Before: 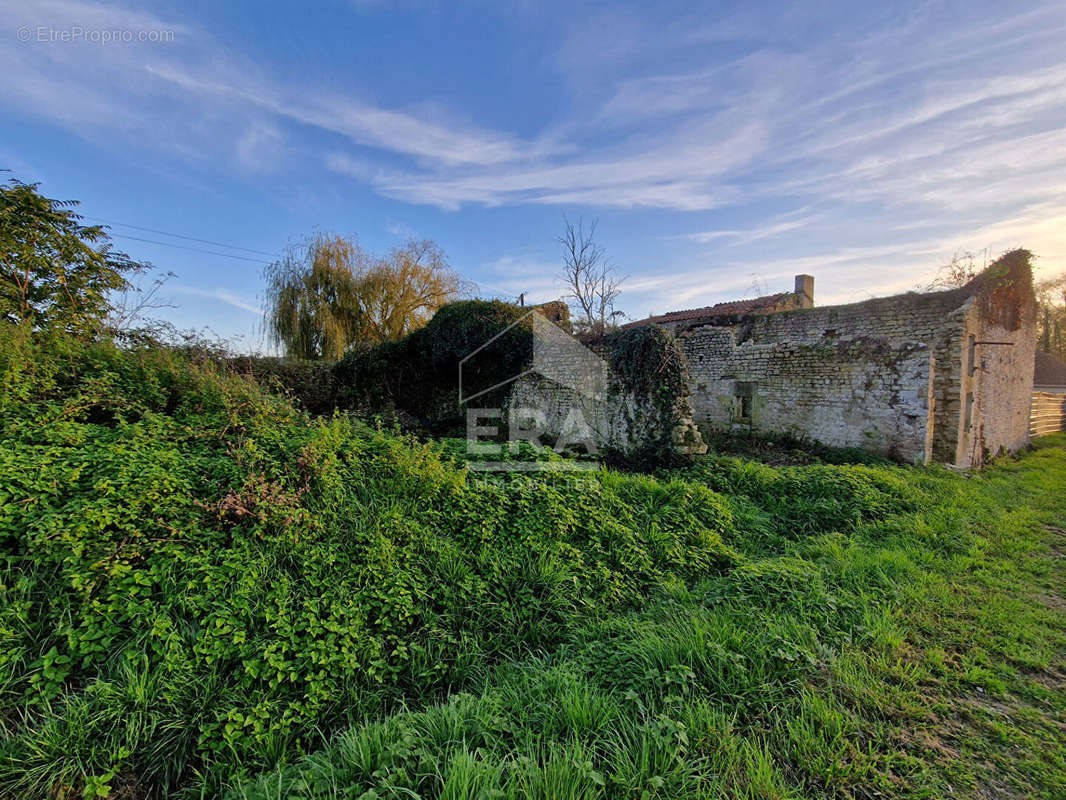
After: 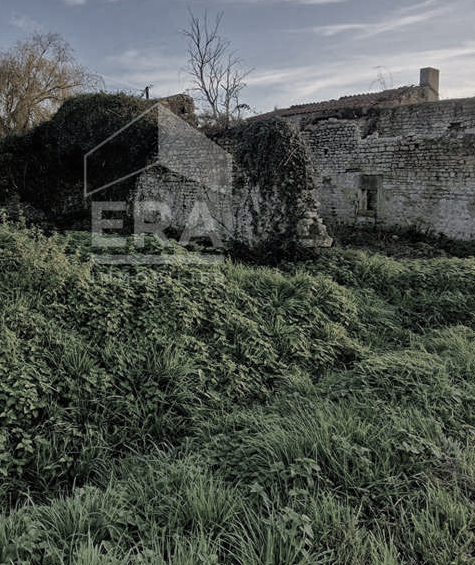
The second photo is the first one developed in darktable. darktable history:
color correction: highlights b* 0.039, saturation 0.327
crop: left 35.26%, top 25.922%, right 20.126%, bottom 3.354%
exposure: exposure -0.184 EV, compensate highlight preservation false
haze removal: compatibility mode true, adaptive false
local contrast: detail 110%
